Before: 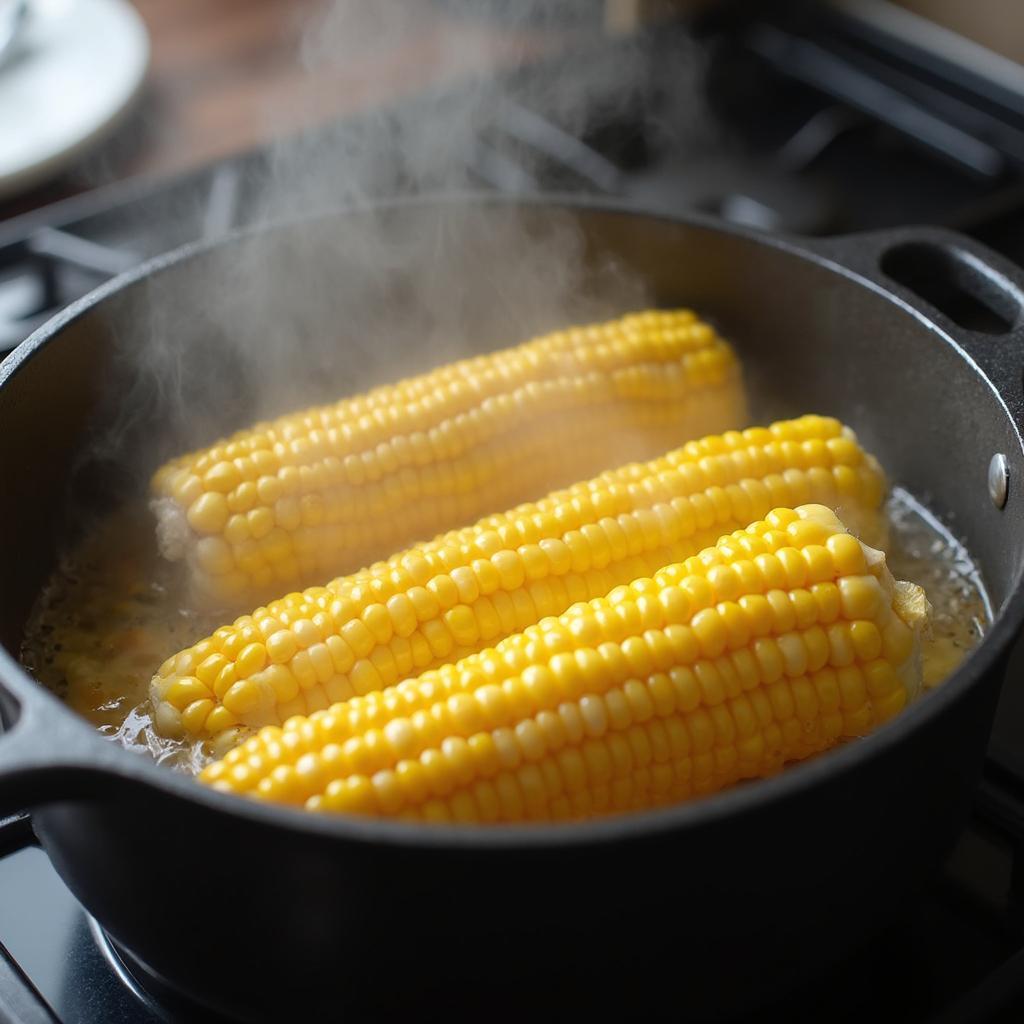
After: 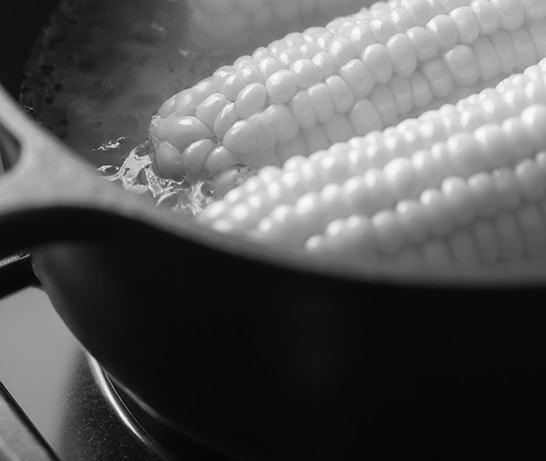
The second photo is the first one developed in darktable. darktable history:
crop and rotate: top 54.778%, right 46.61%, bottom 0.159%
color correction: saturation 0.5
monochrome: on, module defaults
